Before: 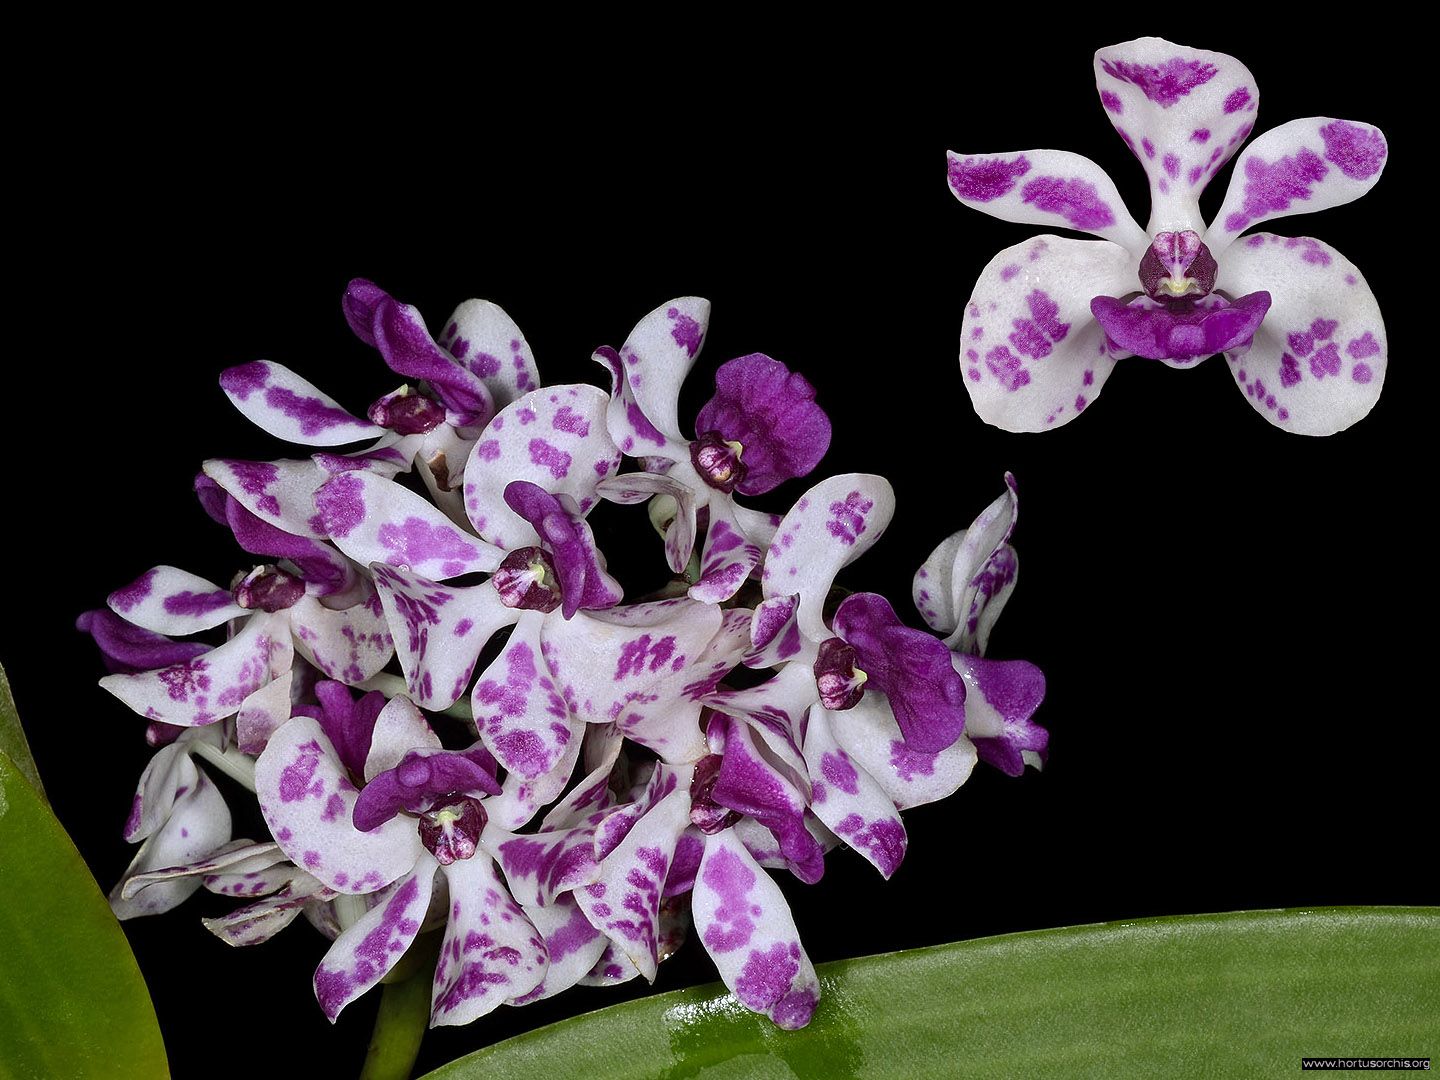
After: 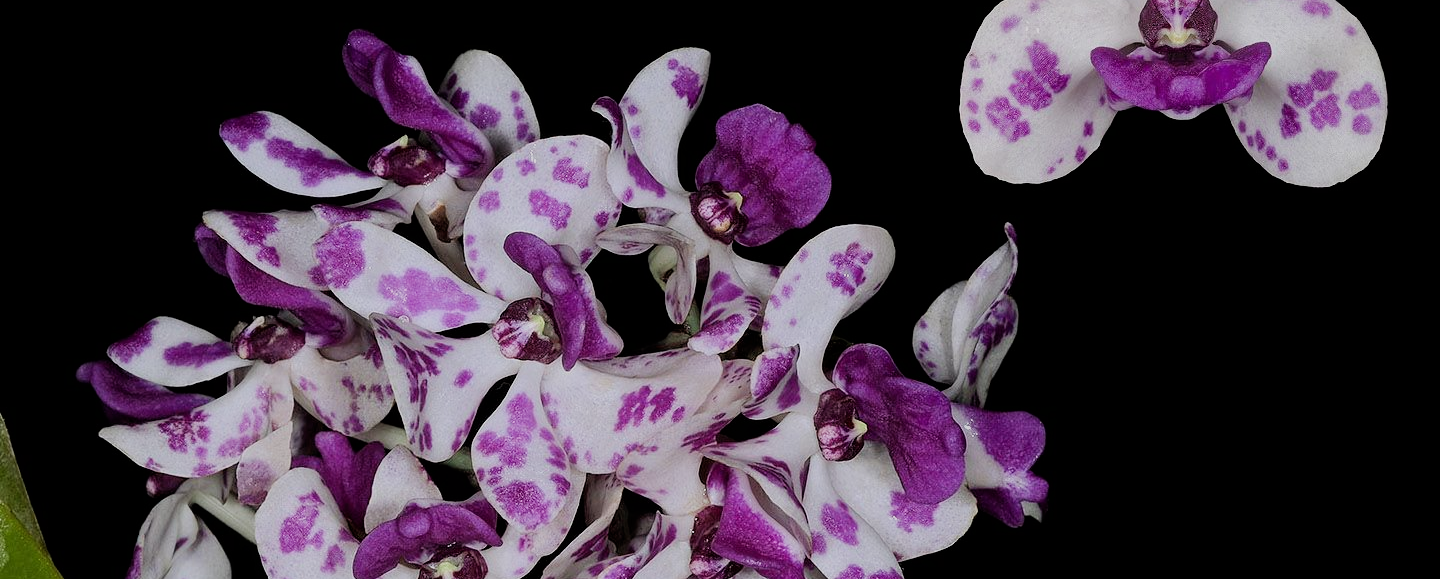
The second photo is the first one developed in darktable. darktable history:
crop and rotate: top 23.073%, bottom 23.29%
filmic rgb: black relative exposure -7.65 EV, white relative exposure 4.56 EV, threshold 2.94 EV, hardness 3.61, enable highlight reconstruction true
exposure: compensate highlight preservation false
